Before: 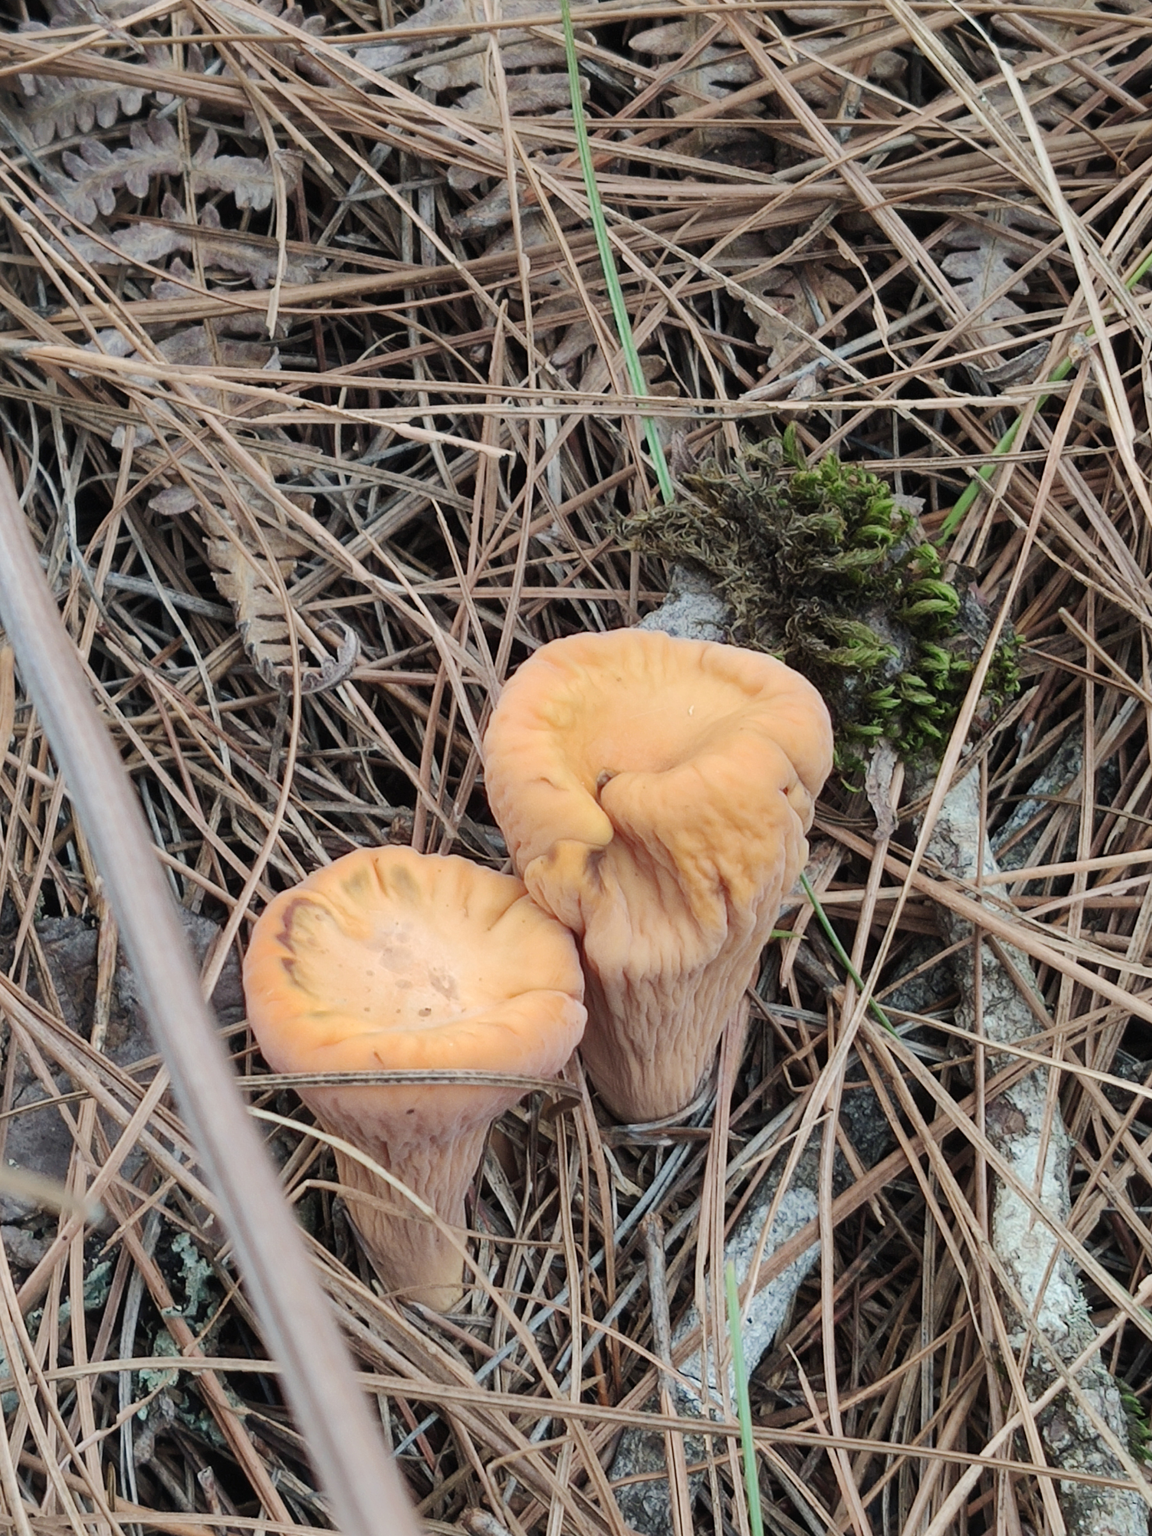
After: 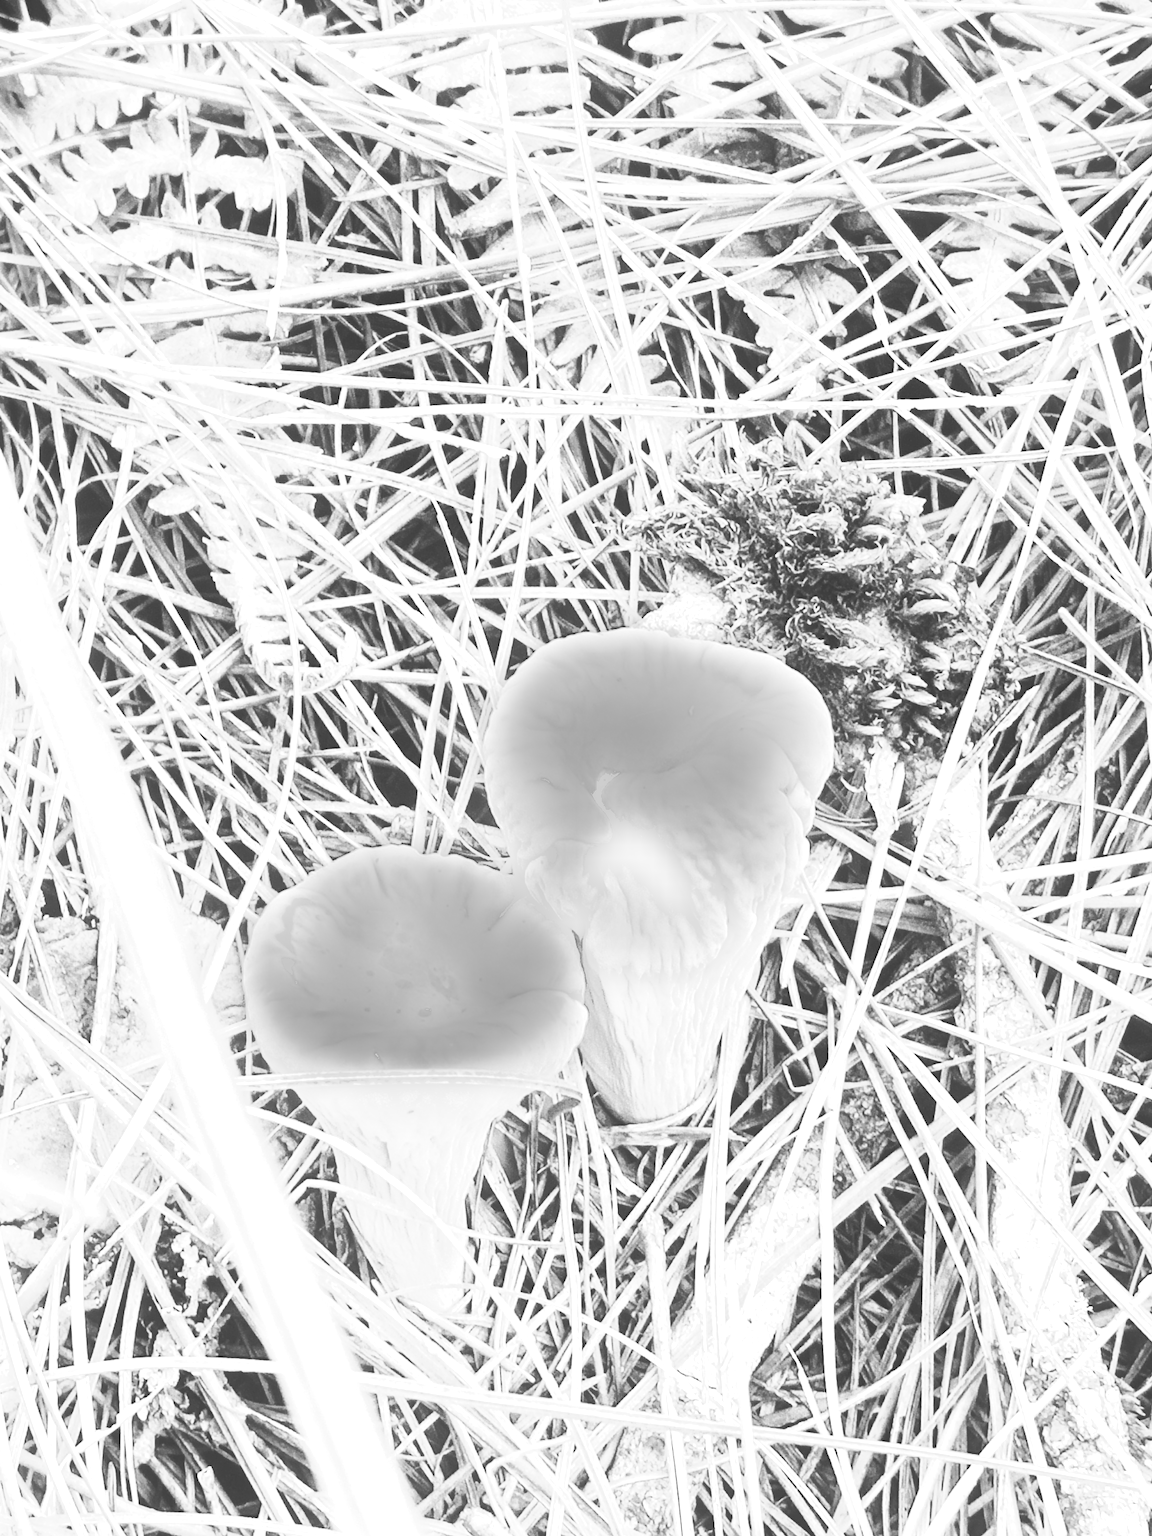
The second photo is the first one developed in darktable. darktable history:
monochrome: on, module defaults
contrast brightness saturation: contrast 0.24, brightness 0.26, saturation 0.39
rgb curve: curves: ch0 [(0, 0.186) (0.314, 0.284) (0.576, 0.466) (0.805, 0.691) (0.936, 0.886)]; ch1 [(0, 0.186) (0.314, 0.284) (0.581, 0.534) (0.771, 0.746) (0.936, 0.958)]; ch2 [(0, 0.216) (0.275, 0.39) (1, 1)], mode RGB, independent channels, compensate middle gray true, preserve colors none
shadows and highlights: shadows -24.28, highlights 49.77, soften with gaussian
tone curve: curves: ch0 [(0, 0.001) (0.139, 0.096) (0.311, 0.278) (0.495, 0.531) (0.718, 0.816) (0.841, 0.909) (1, 0.967)]; ch1 [(0, 0) (0.272, 0.249) (0.388, 0.385) (0.469, 0.456) (0.495, 0.497) (0.538, 0.554) (0.578, 0.605) (0.707, 0.778) (1, 1)]; ch2 [(0, 0) (0.125, 0.089) (0.353, 0.329) (0.443, 0.408) (0.502, 0.499) (0.557, 0.542) (0.608, 0.635) (1, 1)], color space Lab, independent channels, preserve colors none
exposure: exposure 2.207 EV, compensate highlight preservation false
